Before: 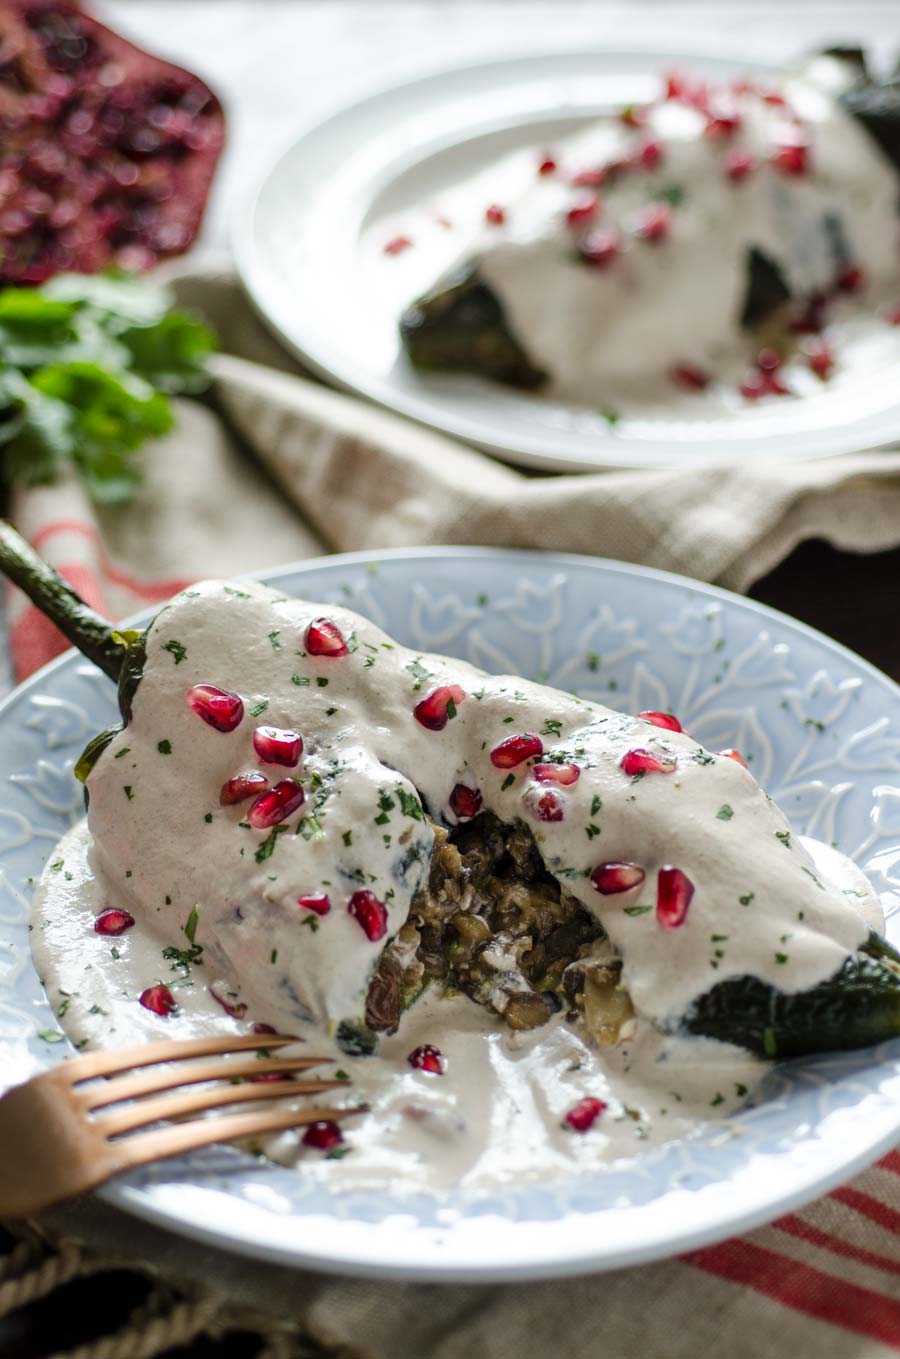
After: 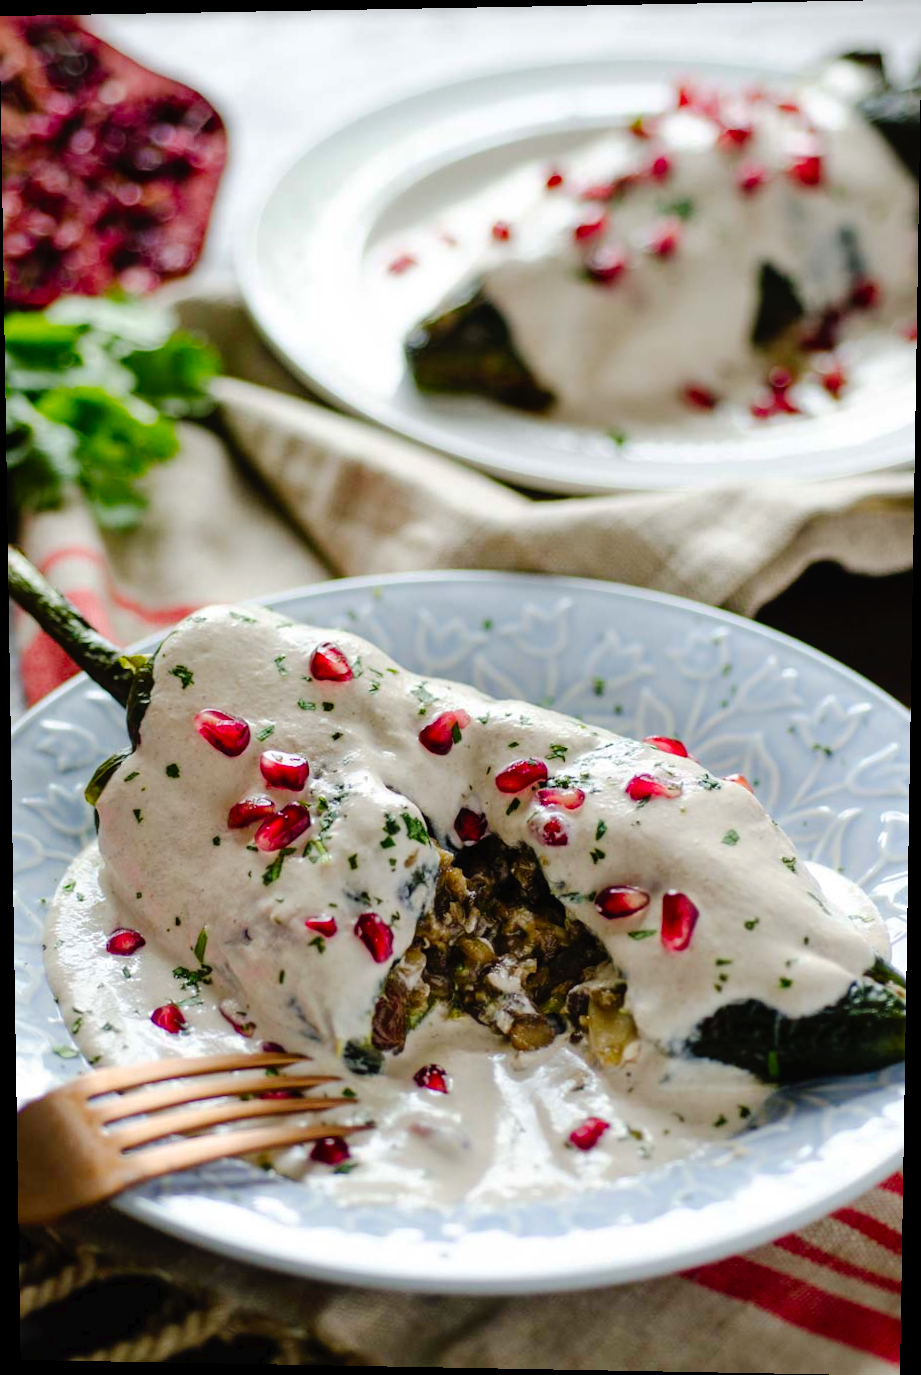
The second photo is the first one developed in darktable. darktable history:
rotate and perspective: lens shift (vertical) 0.048, lens shift (horizontal) -0.024, automatic cropping off
tone curve: curves: ch0 [(0, 0) (0.003, 0.016) (0.011, 0.015) (0.025, 0.017) (0.044, 0.026) (0.069, 0.034) (0.1, 0.043) (0.136, 0.068) (0.177, 0.119) (0.224, 0.175) (0.277, 0.251) (0.335, 0.328) (0.399, 0.415) (0.468, 0.499) (0.543, 0.58) (0.623, 0.659) (0.709, 0.731) (0.801, 0.807) (0.898, 0.895) (1, 1)], preserve colors none
color contrast: green-magenta contrast 1.2, blue-yellow contrast 1.2
